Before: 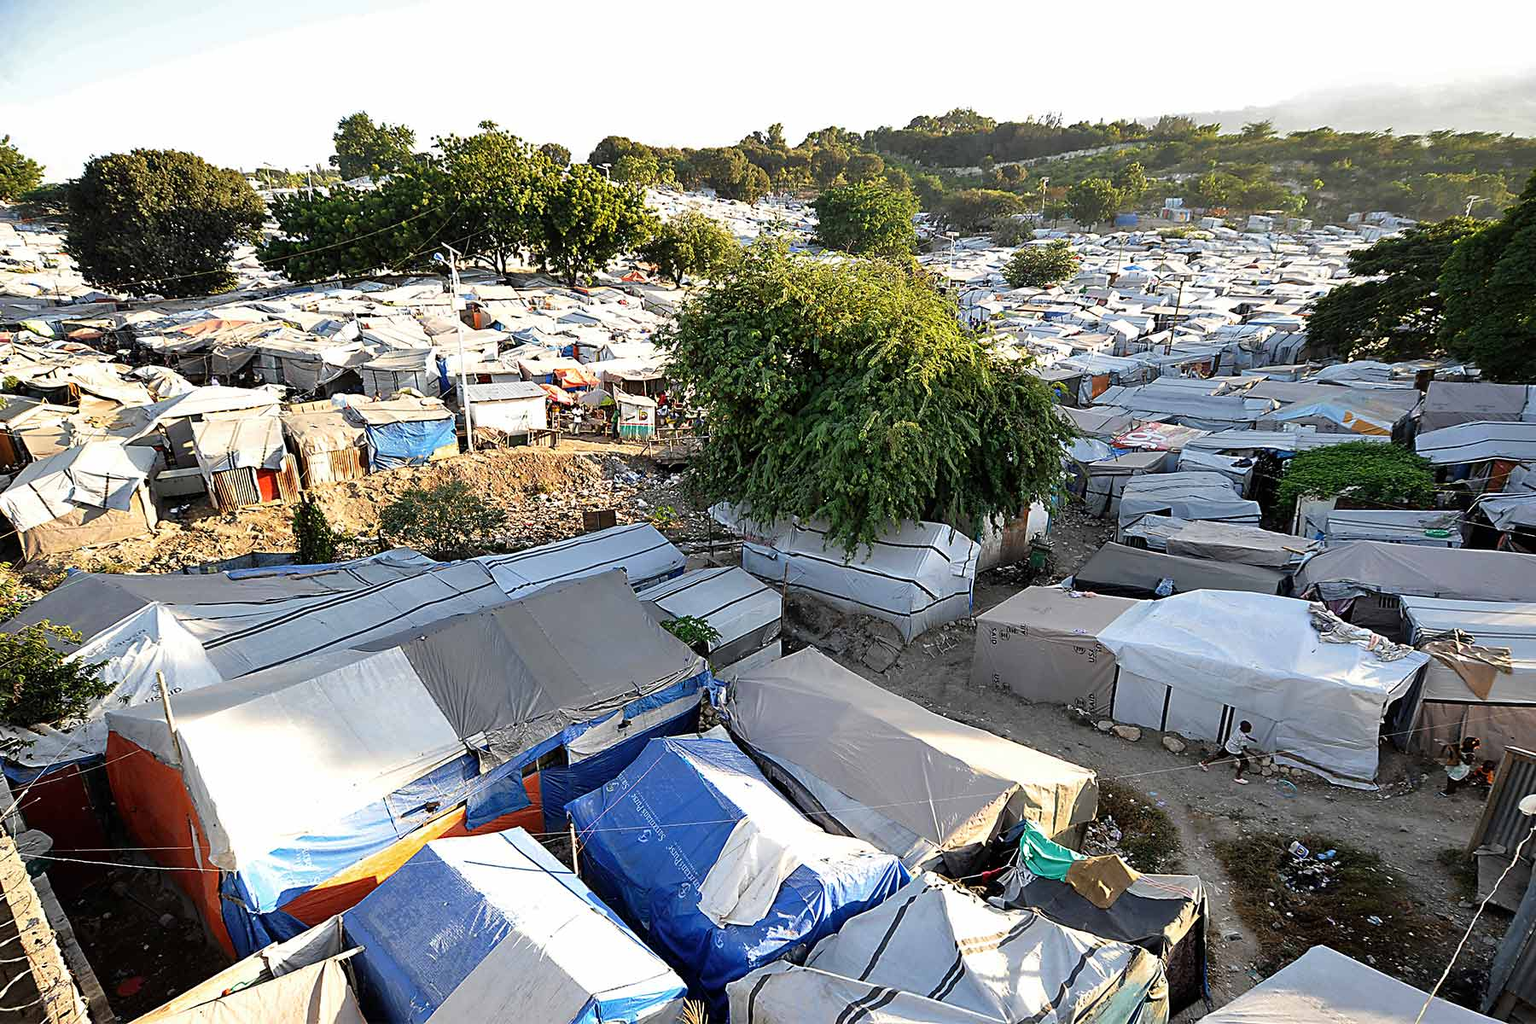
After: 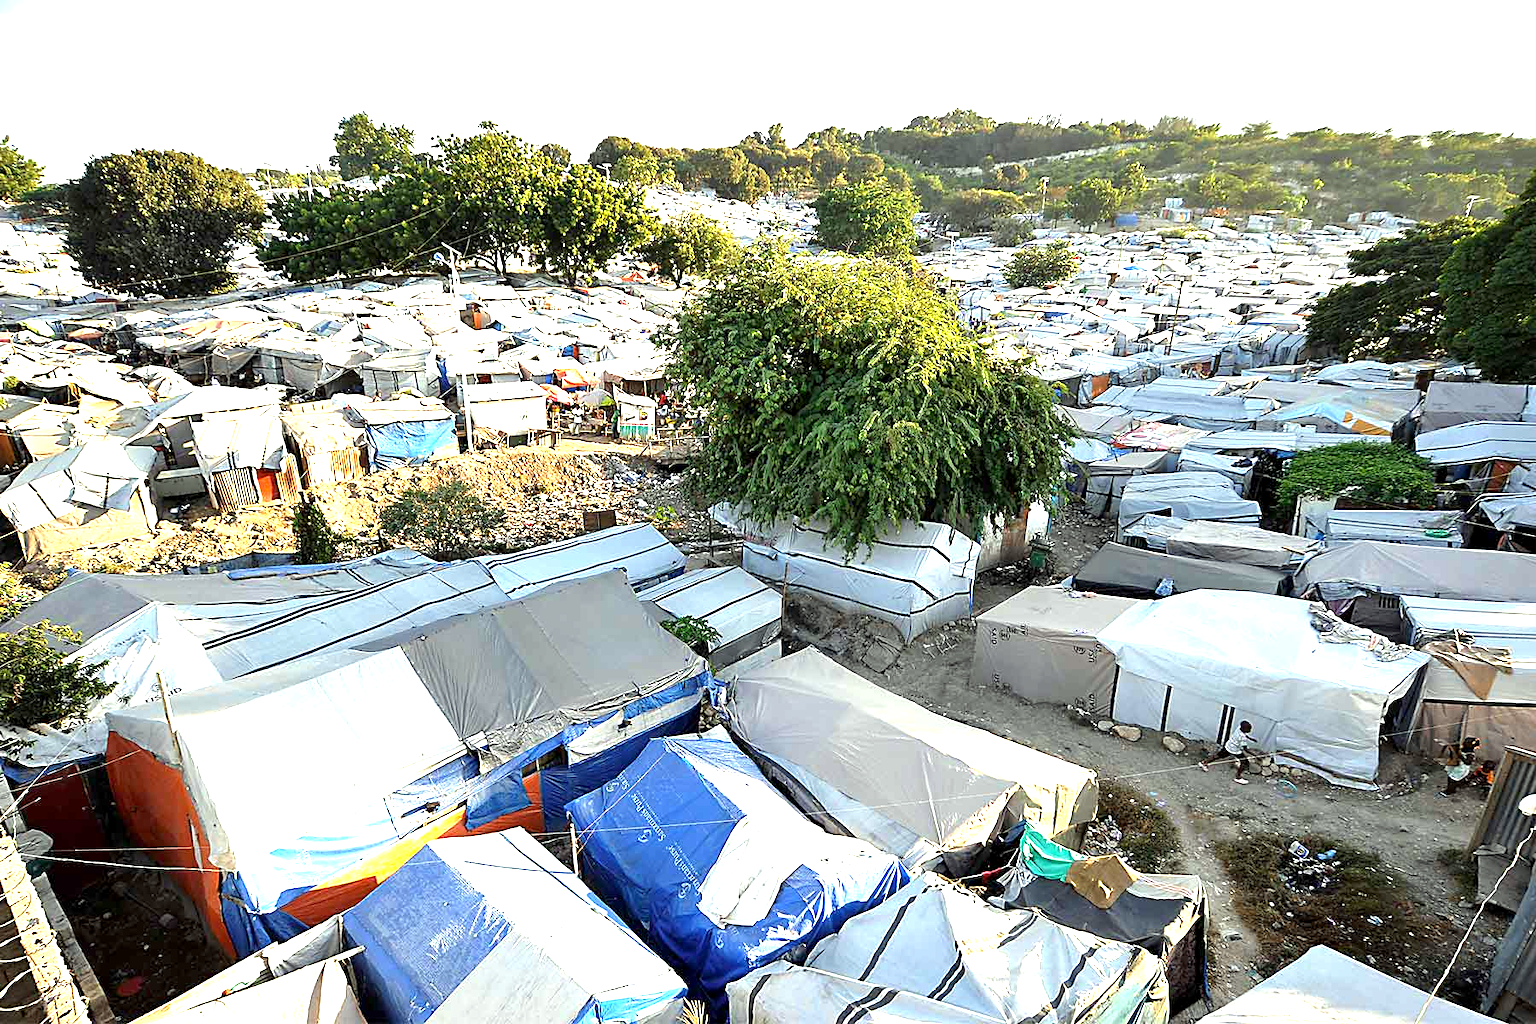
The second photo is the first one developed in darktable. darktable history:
exposure: black level correction 0.001, exposure 1.116 EV, compensate highlight preservation false
color correction: highlights a* -4.73, highlights b* 5.06, saturation 0.97
